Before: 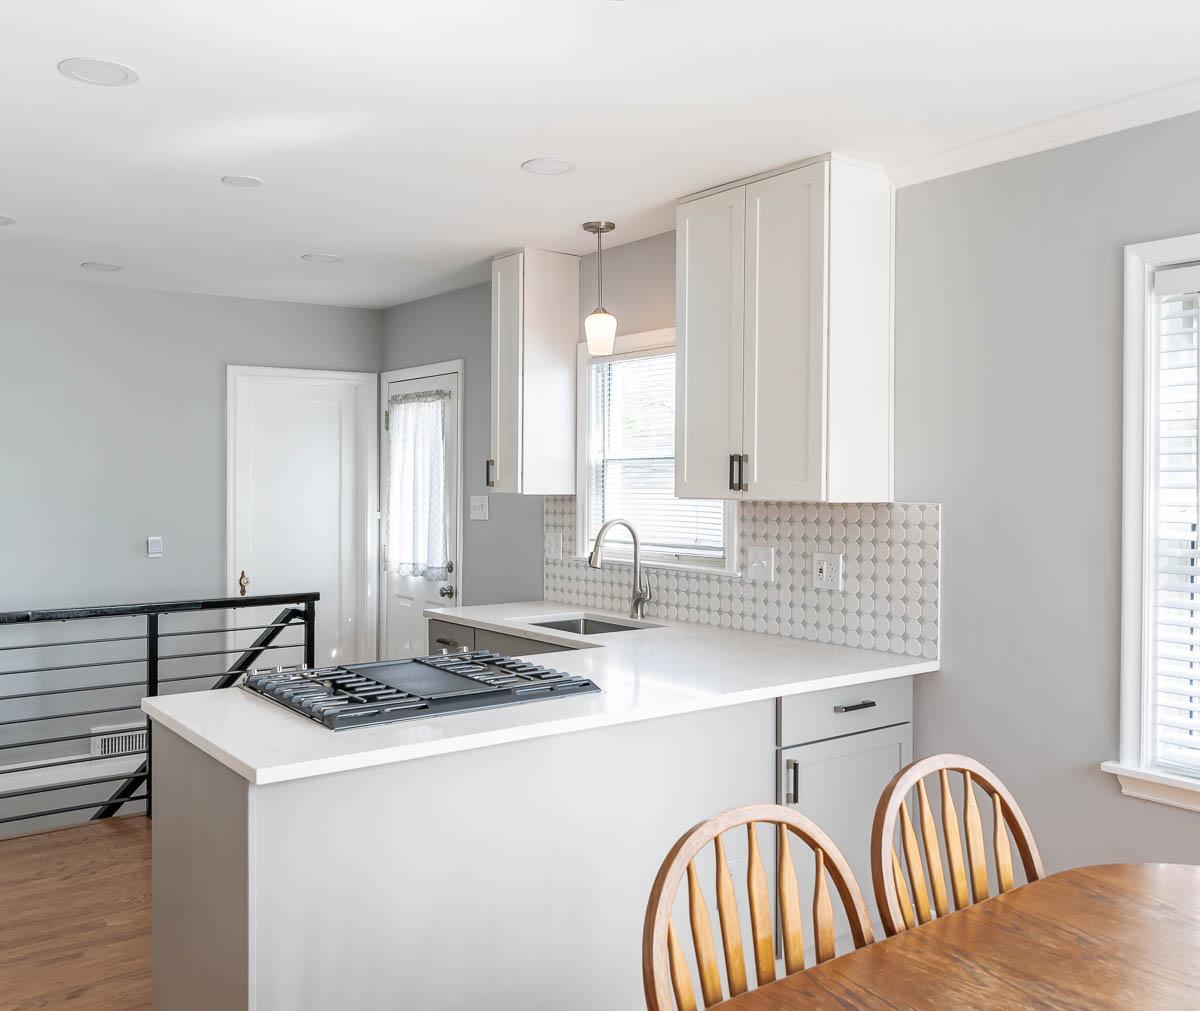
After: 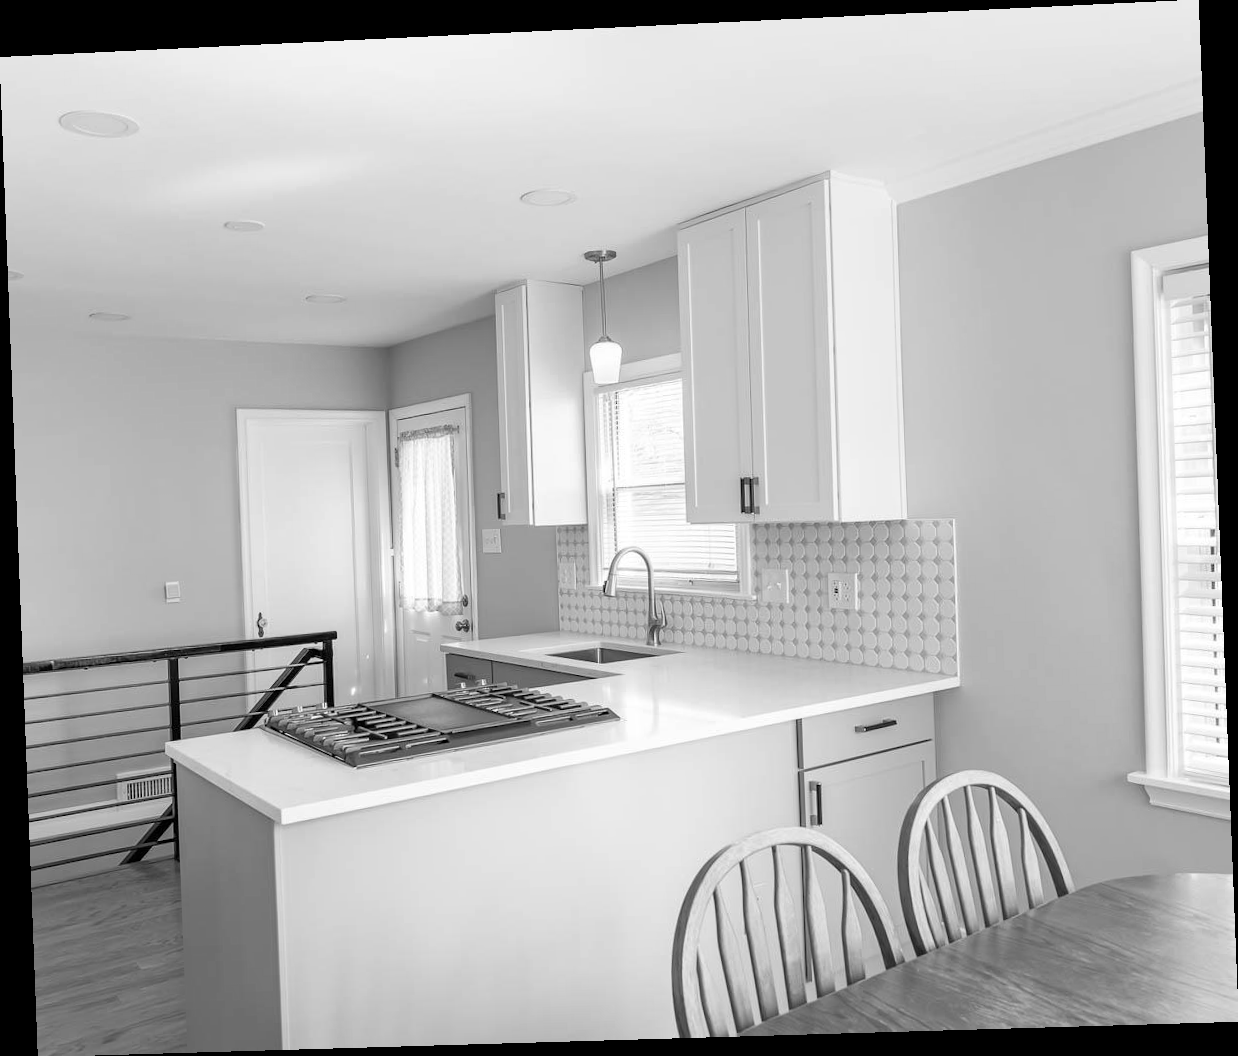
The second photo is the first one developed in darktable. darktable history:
monochrome: size 1
rotate and perspective: rotation -2.22°, lens shift (horizontal) -0.022, automatic cropping off
